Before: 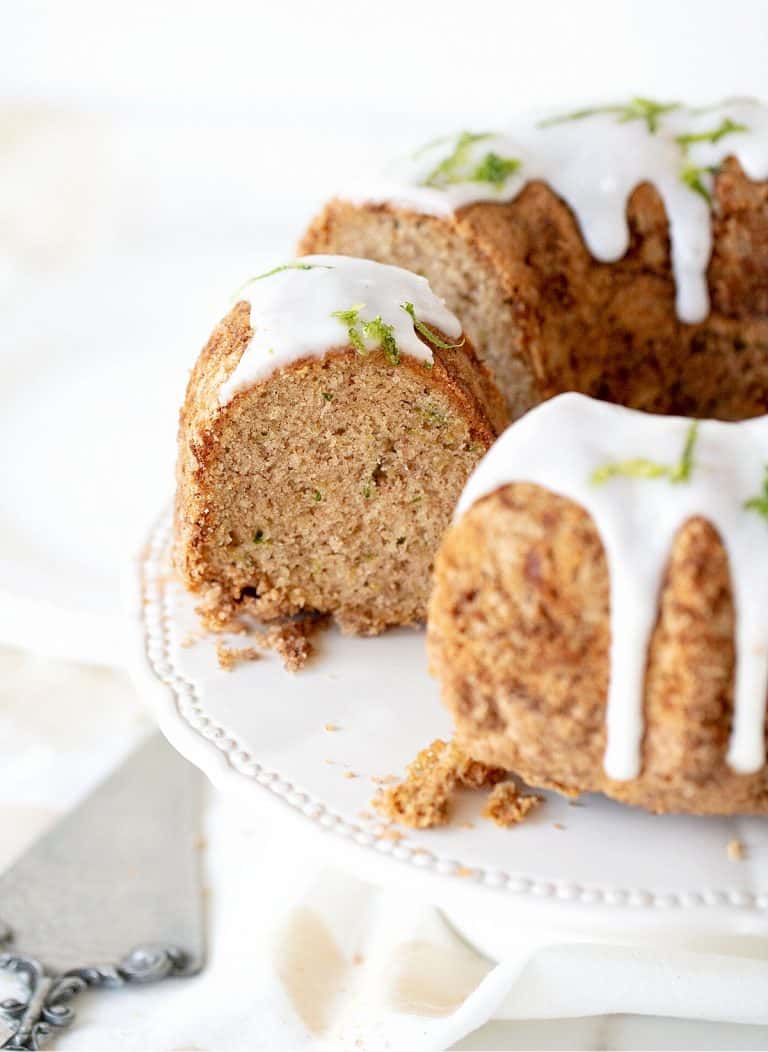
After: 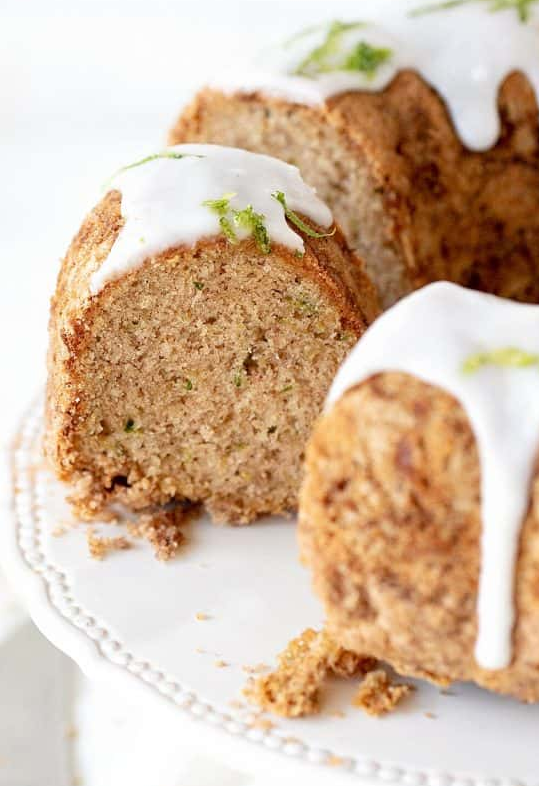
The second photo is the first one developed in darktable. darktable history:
crop and rotate: left 16.811%, top 10.639%, right 12.93%, bottom 14.591%
